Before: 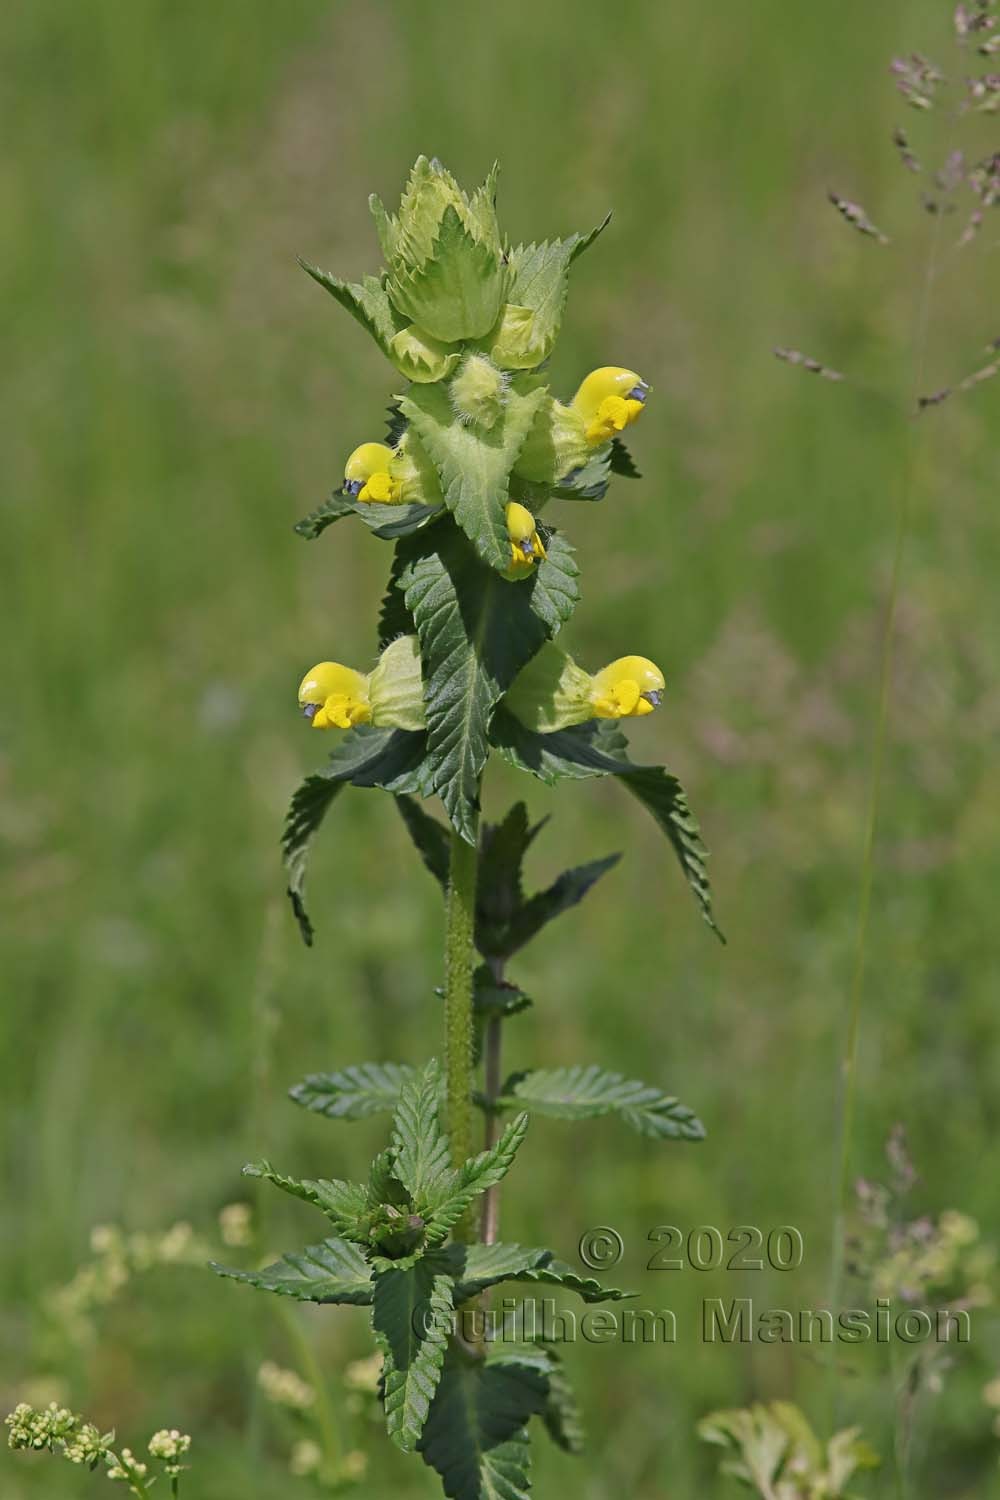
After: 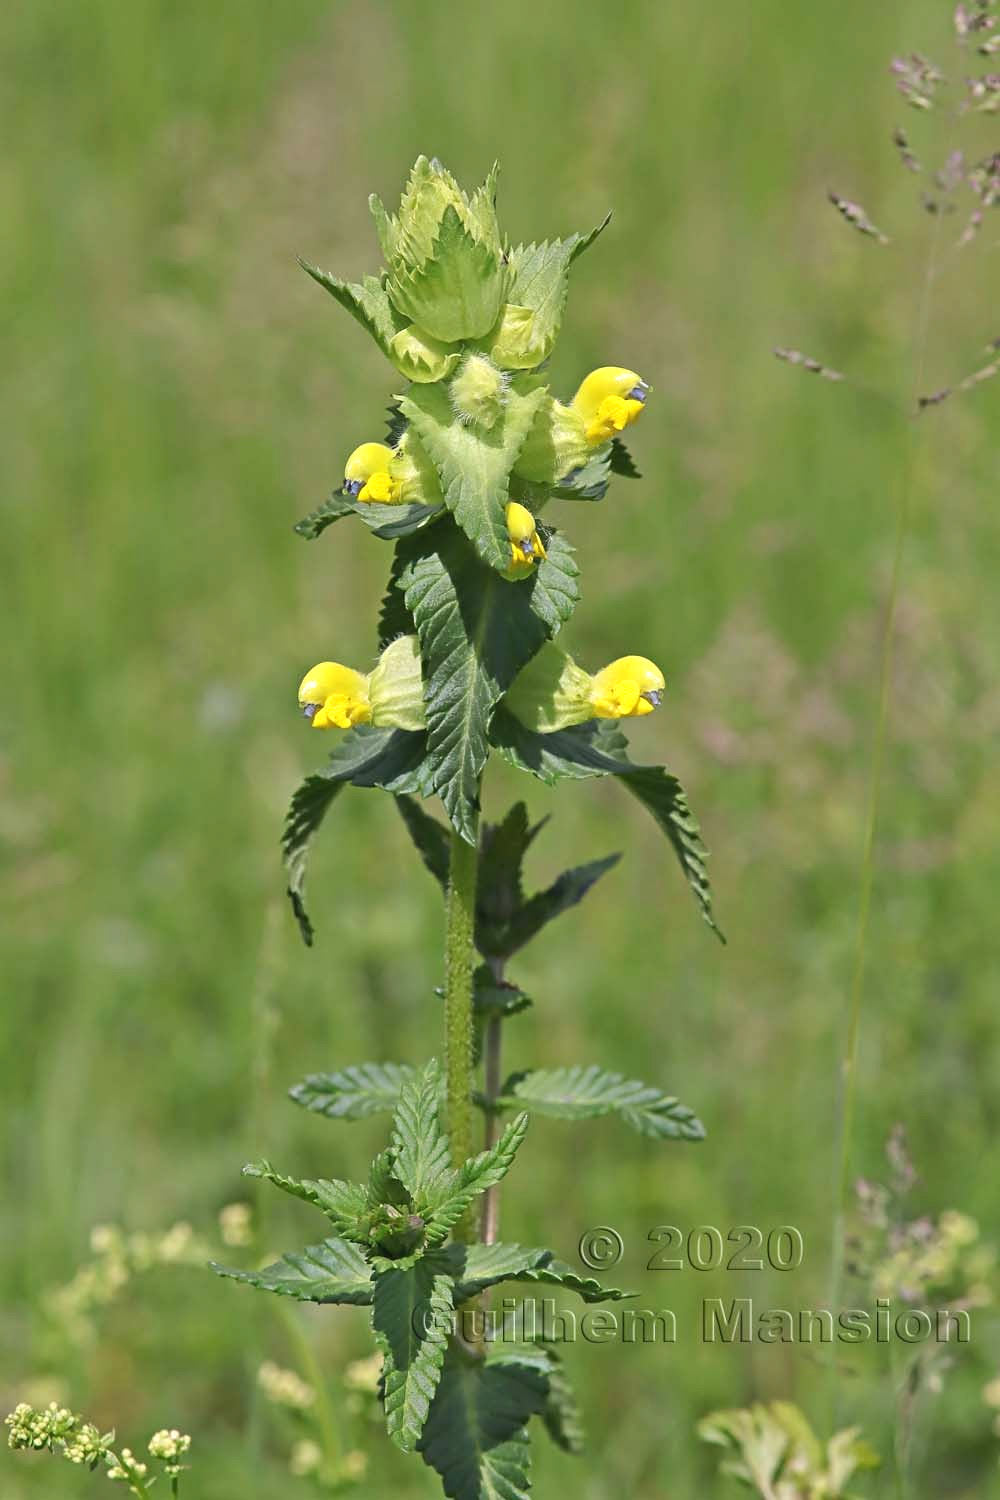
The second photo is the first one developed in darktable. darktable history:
shadows and highlights: shadows 25.04, highlights -23.61, highlights color adjustment 73.79%
exposure: exposure 0.603 EV, compensate exposure bias true, compensate highlight preservation false
